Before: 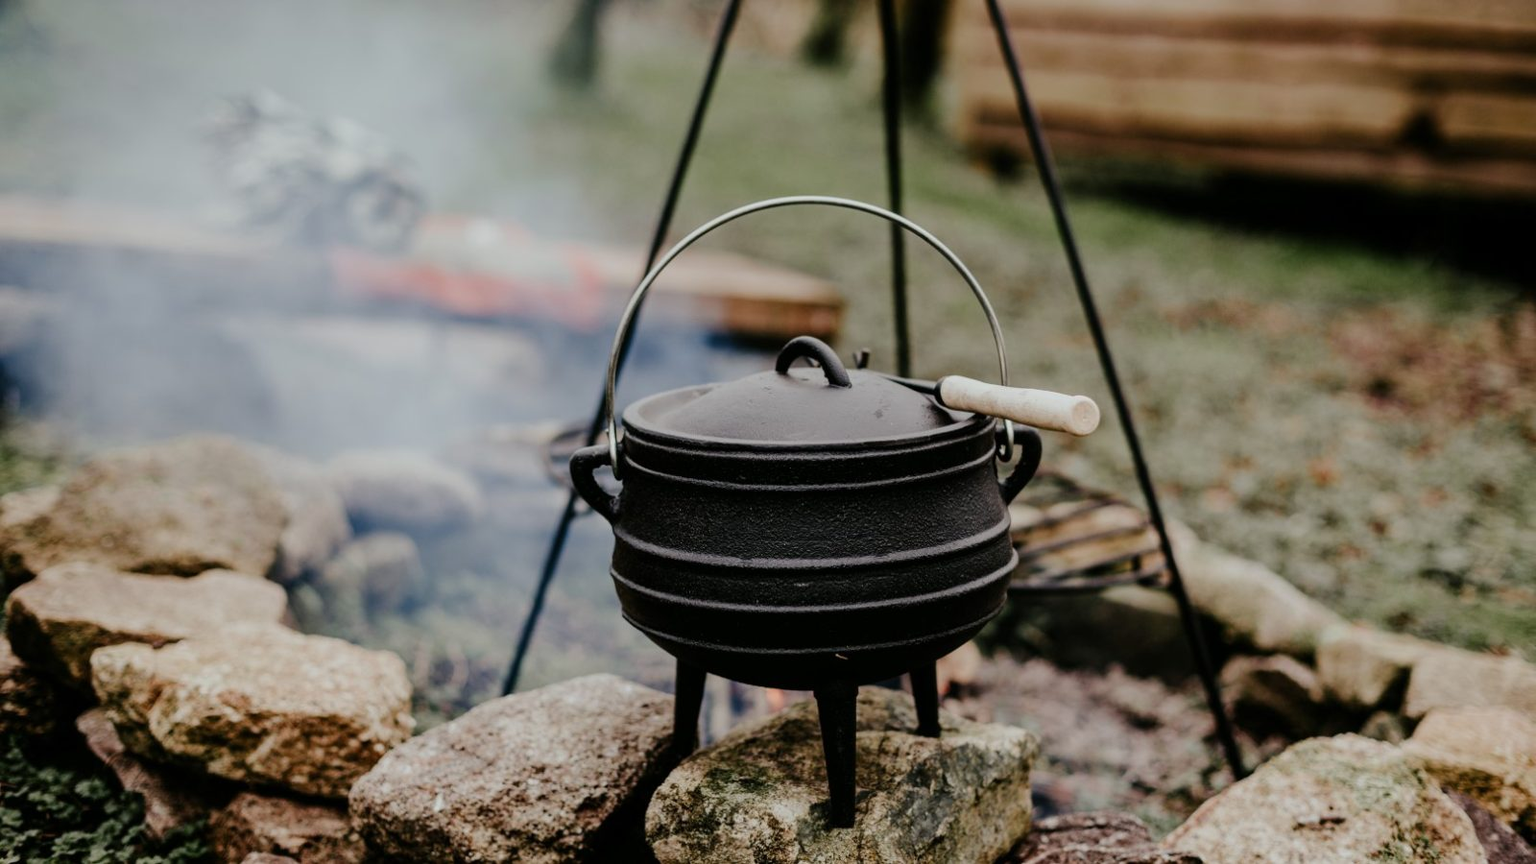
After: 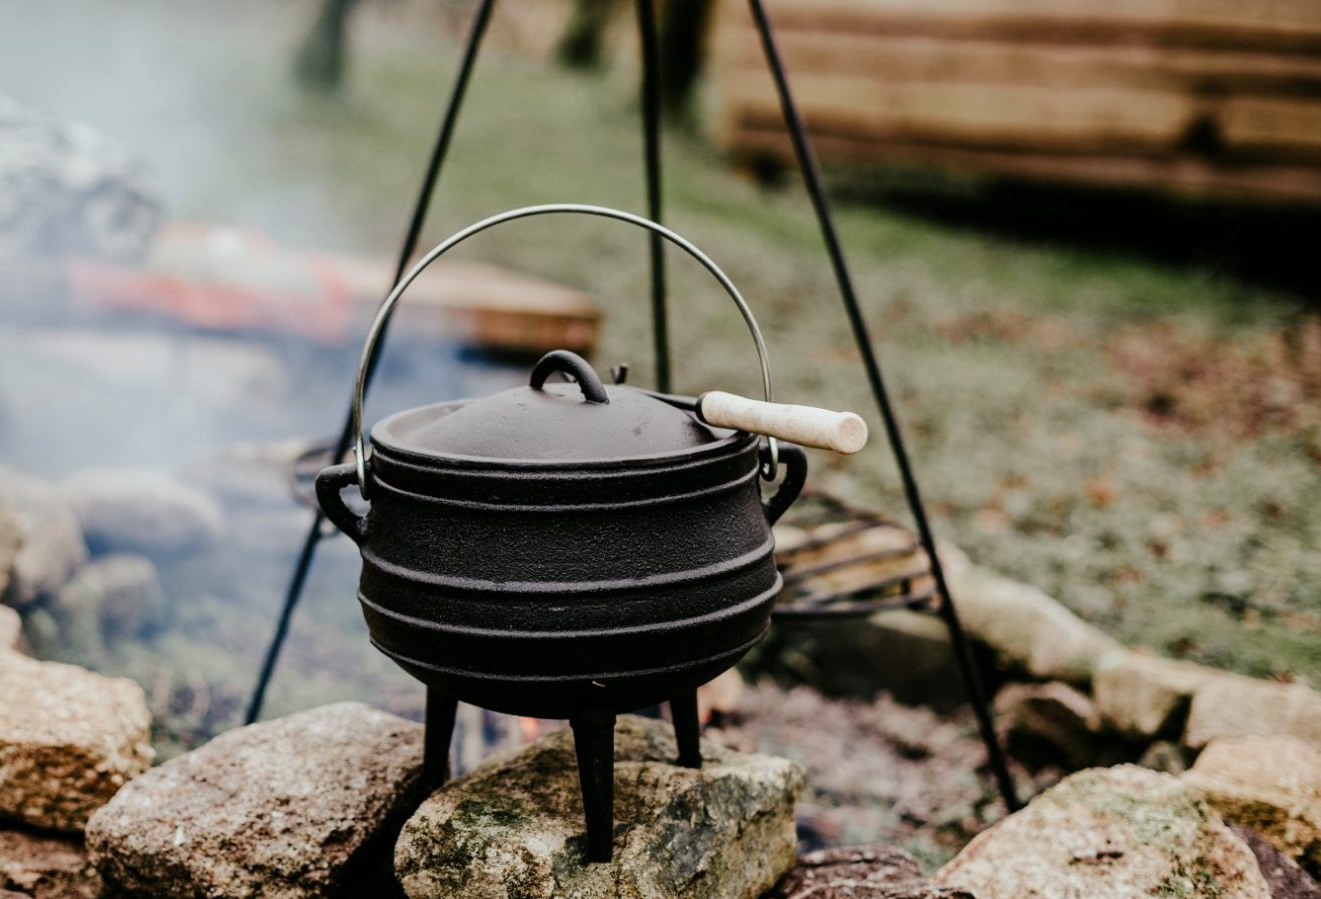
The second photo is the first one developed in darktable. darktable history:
exposure: exposure 0.299 EV, compensate highlight preservation false
crop: left 17.418%, bottom 0.043%
